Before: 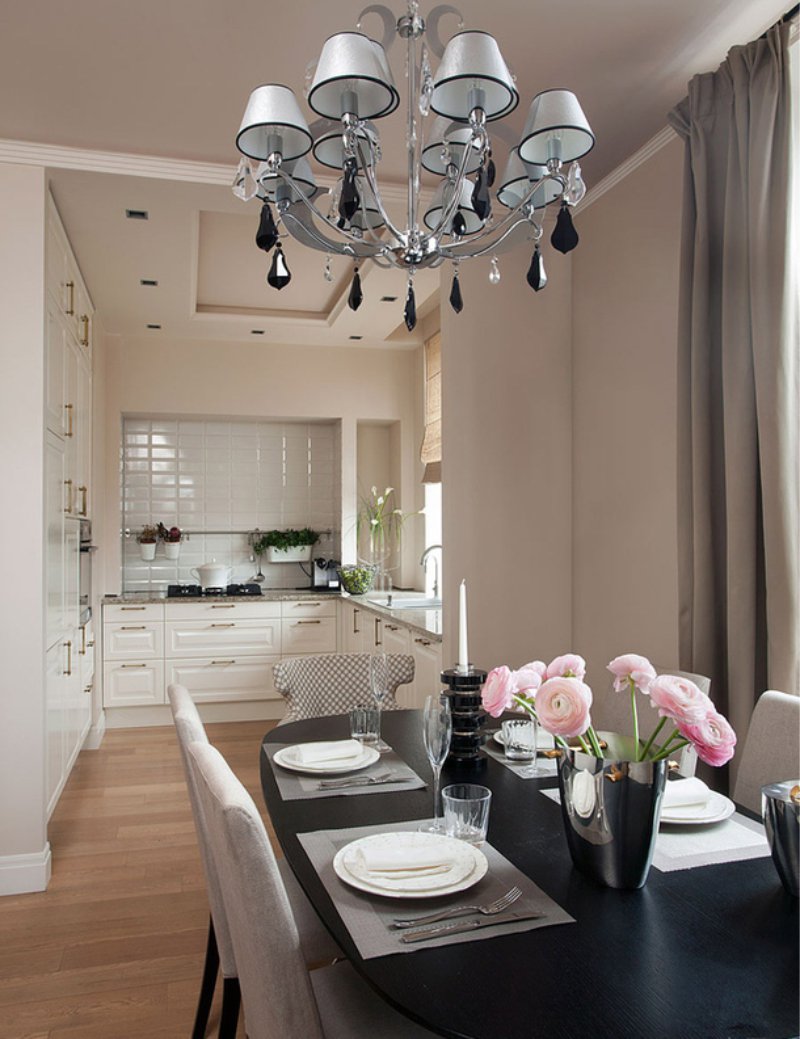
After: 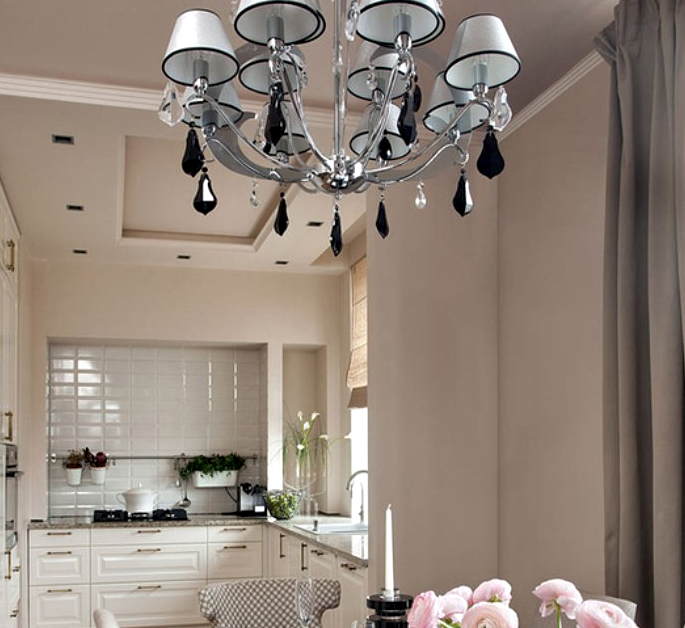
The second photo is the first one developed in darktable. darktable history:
contrast equalizer: y [[0.546, 0.552, 0.554, 0.554, 0.552, 0.546], [0.5 ×6], [0.5 ×6], [0 ×6], [0 ×6]]
crop and rotate: left 9.345%, top 7.22%, right 4.982%, bottom 32.331%
